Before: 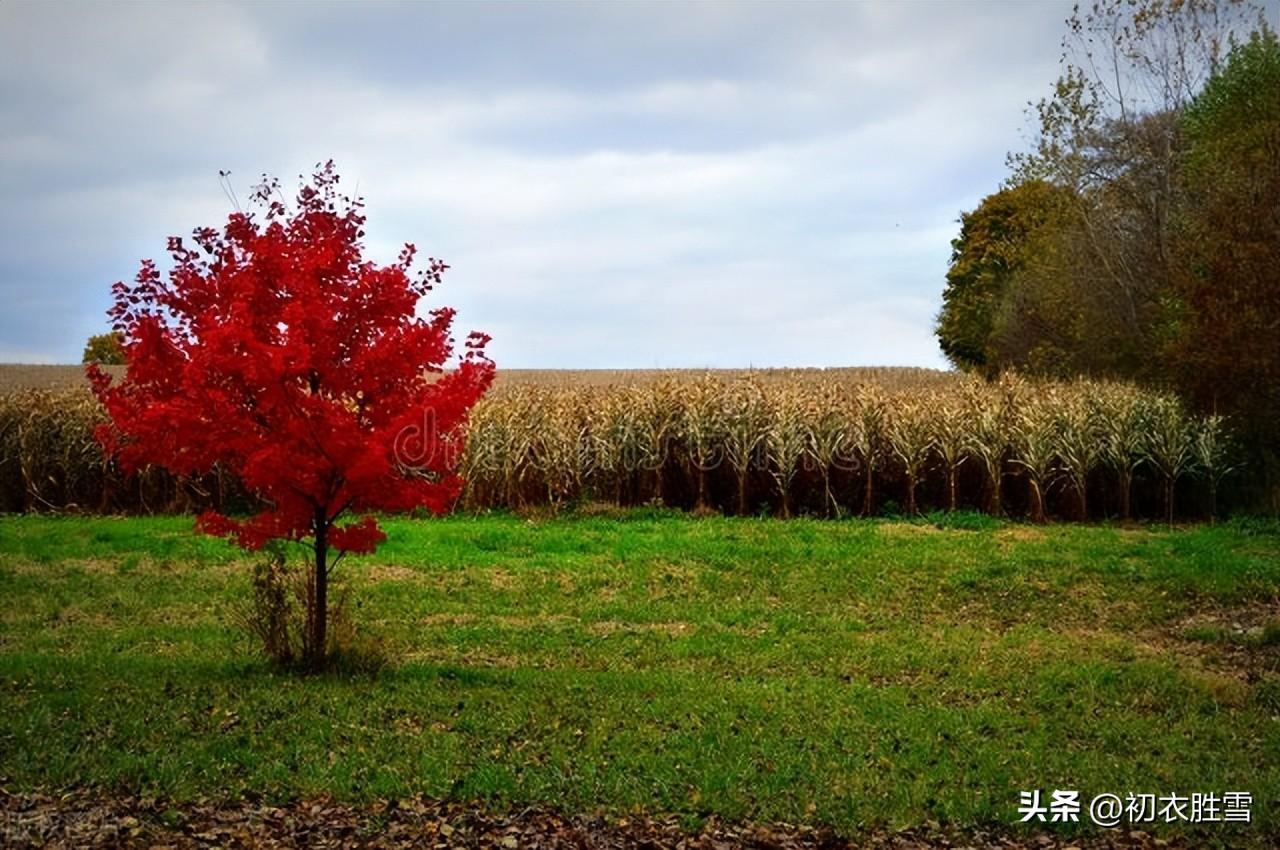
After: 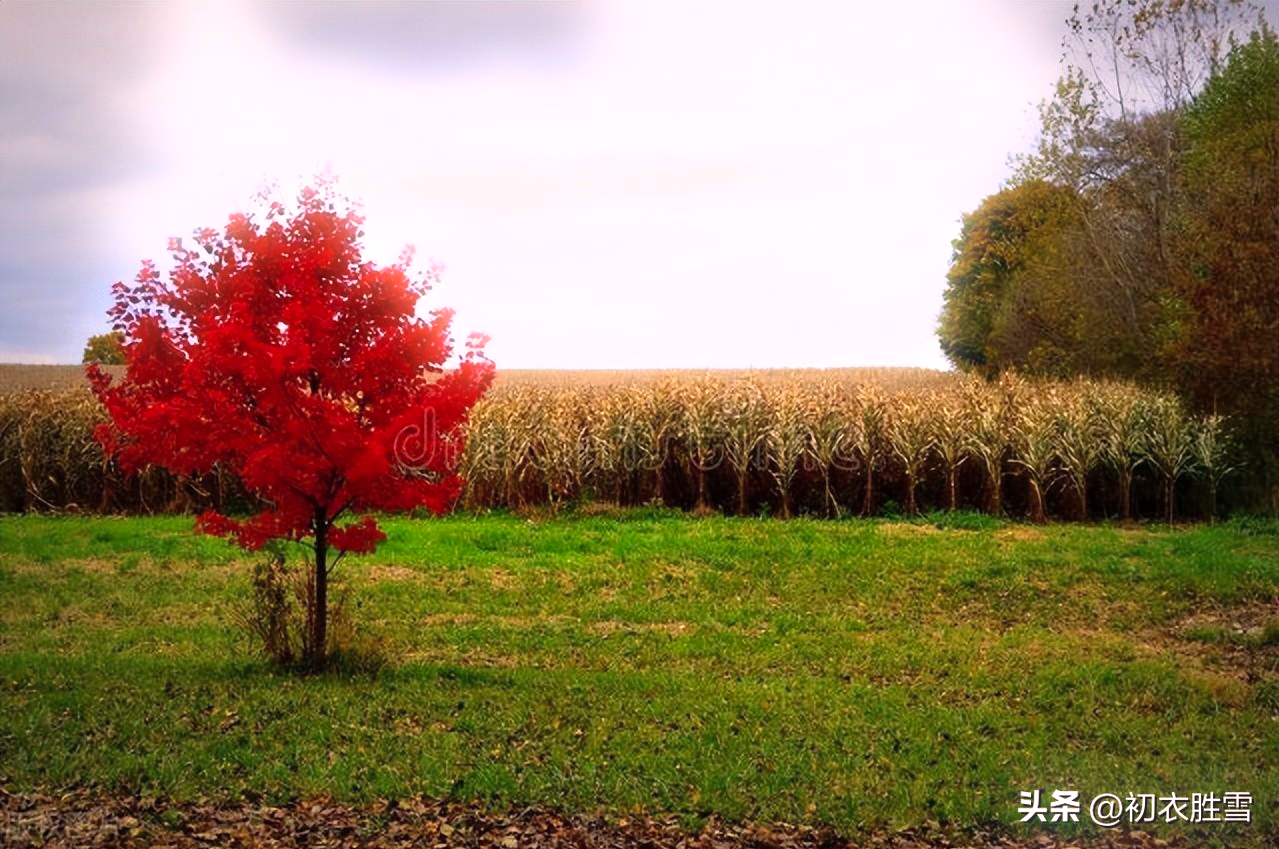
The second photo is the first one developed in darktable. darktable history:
bloom: size 5%, threshold 95%, strength 15%
exposure: exposure 0.29 EV, compensate highlight preservation false
color correction: highlights a* 12.23, highlights b* 5.41
shadows and highlights: shadows 43.06, highlights 6.94
